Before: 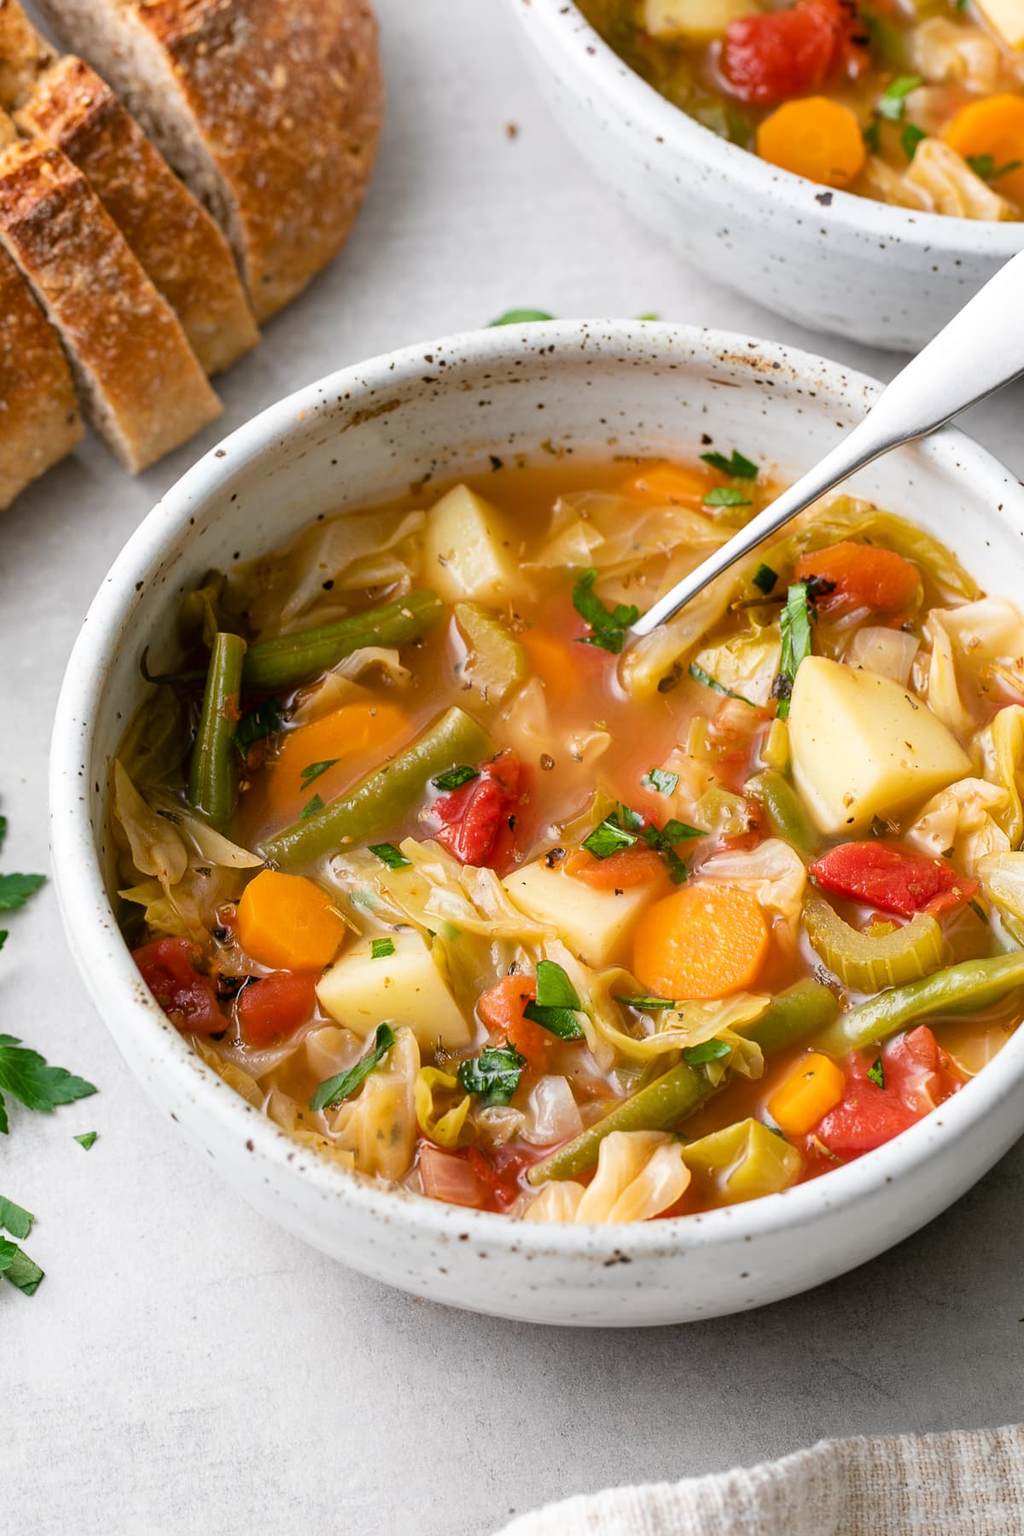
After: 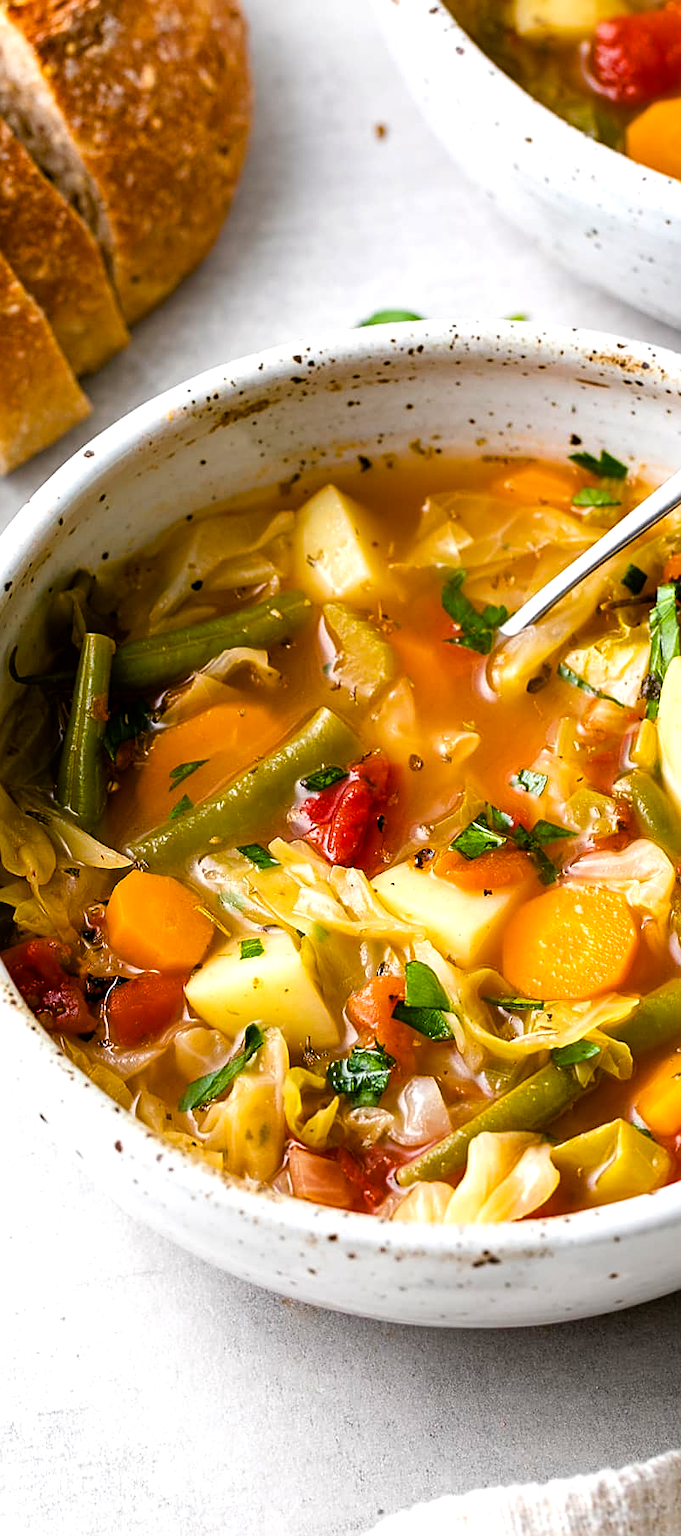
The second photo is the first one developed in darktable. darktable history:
crop and rotate: left 12.872%, right 20.614%
sharpen: on, module defaults
color balance rgb: perceptual saturation grading › global saturation 34.715%, perceptual saturation grading › highlights -29.799%, perceptual saturation grading › shadows 35.391%, global vibrance 25.091%, contrast 19.381%
